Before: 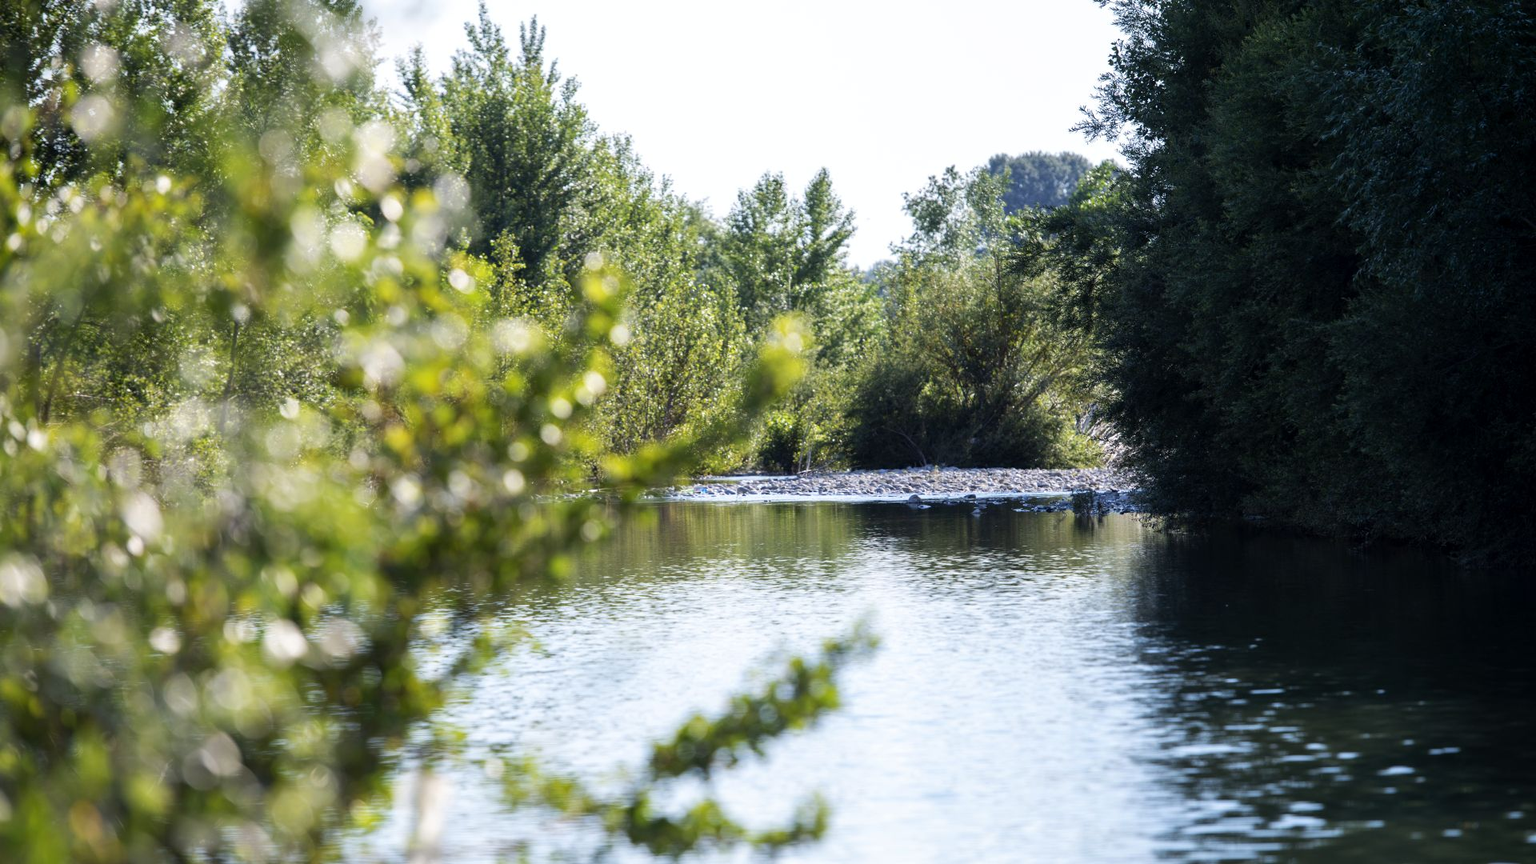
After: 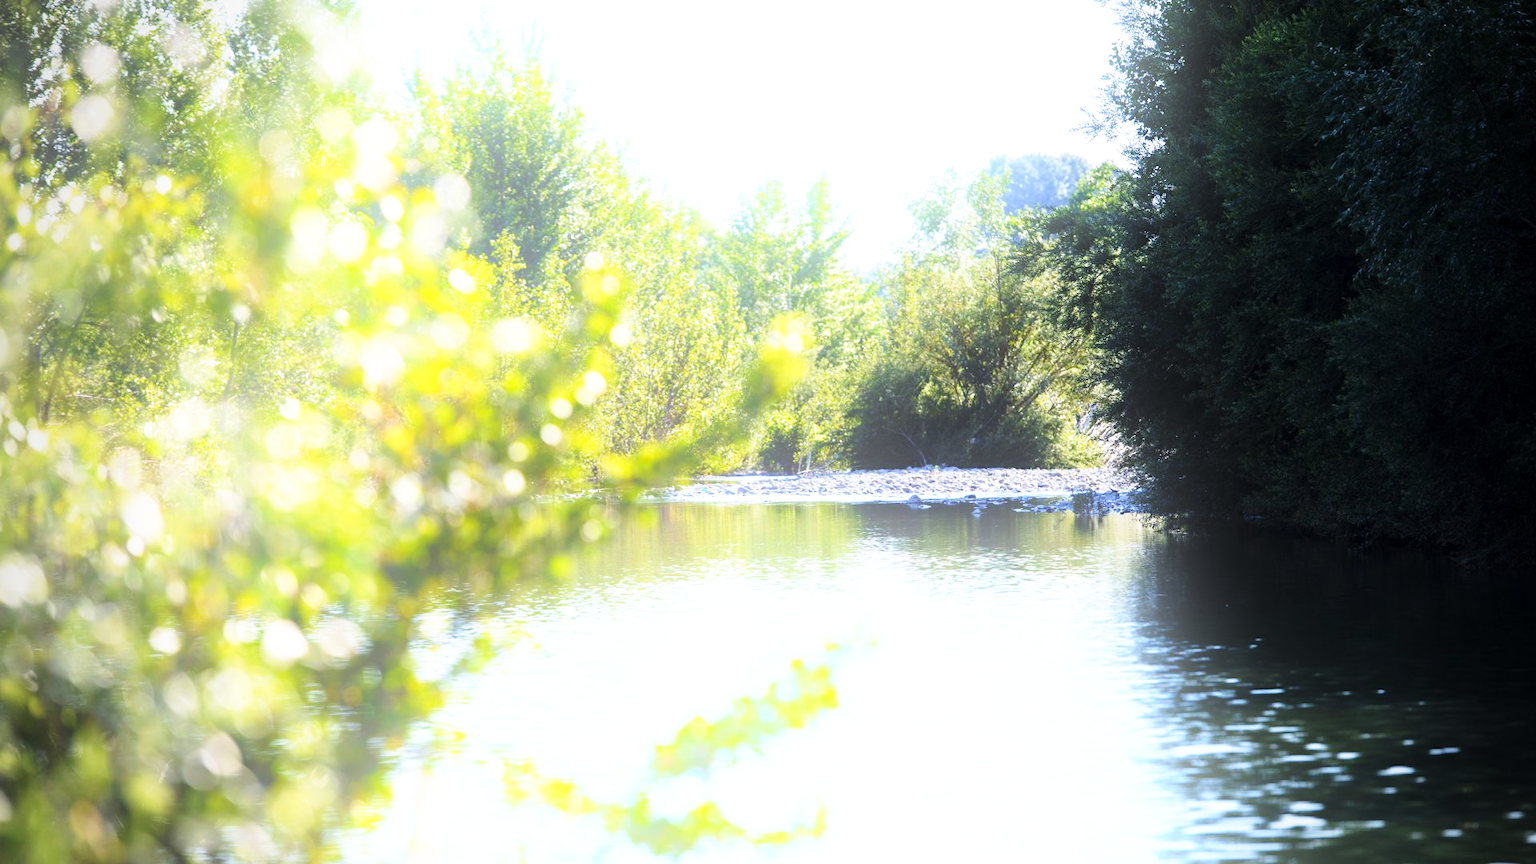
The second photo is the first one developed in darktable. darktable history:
vignetting: fall-off radius 60.92%
bloom: on, module defaults
base curve: curves: ch0 [(0, 0) (0.026, 0.03) (0.109, 0.232) (0.351, 0.748) (0.669, 0.968) (1, 1)], preserve colors none
